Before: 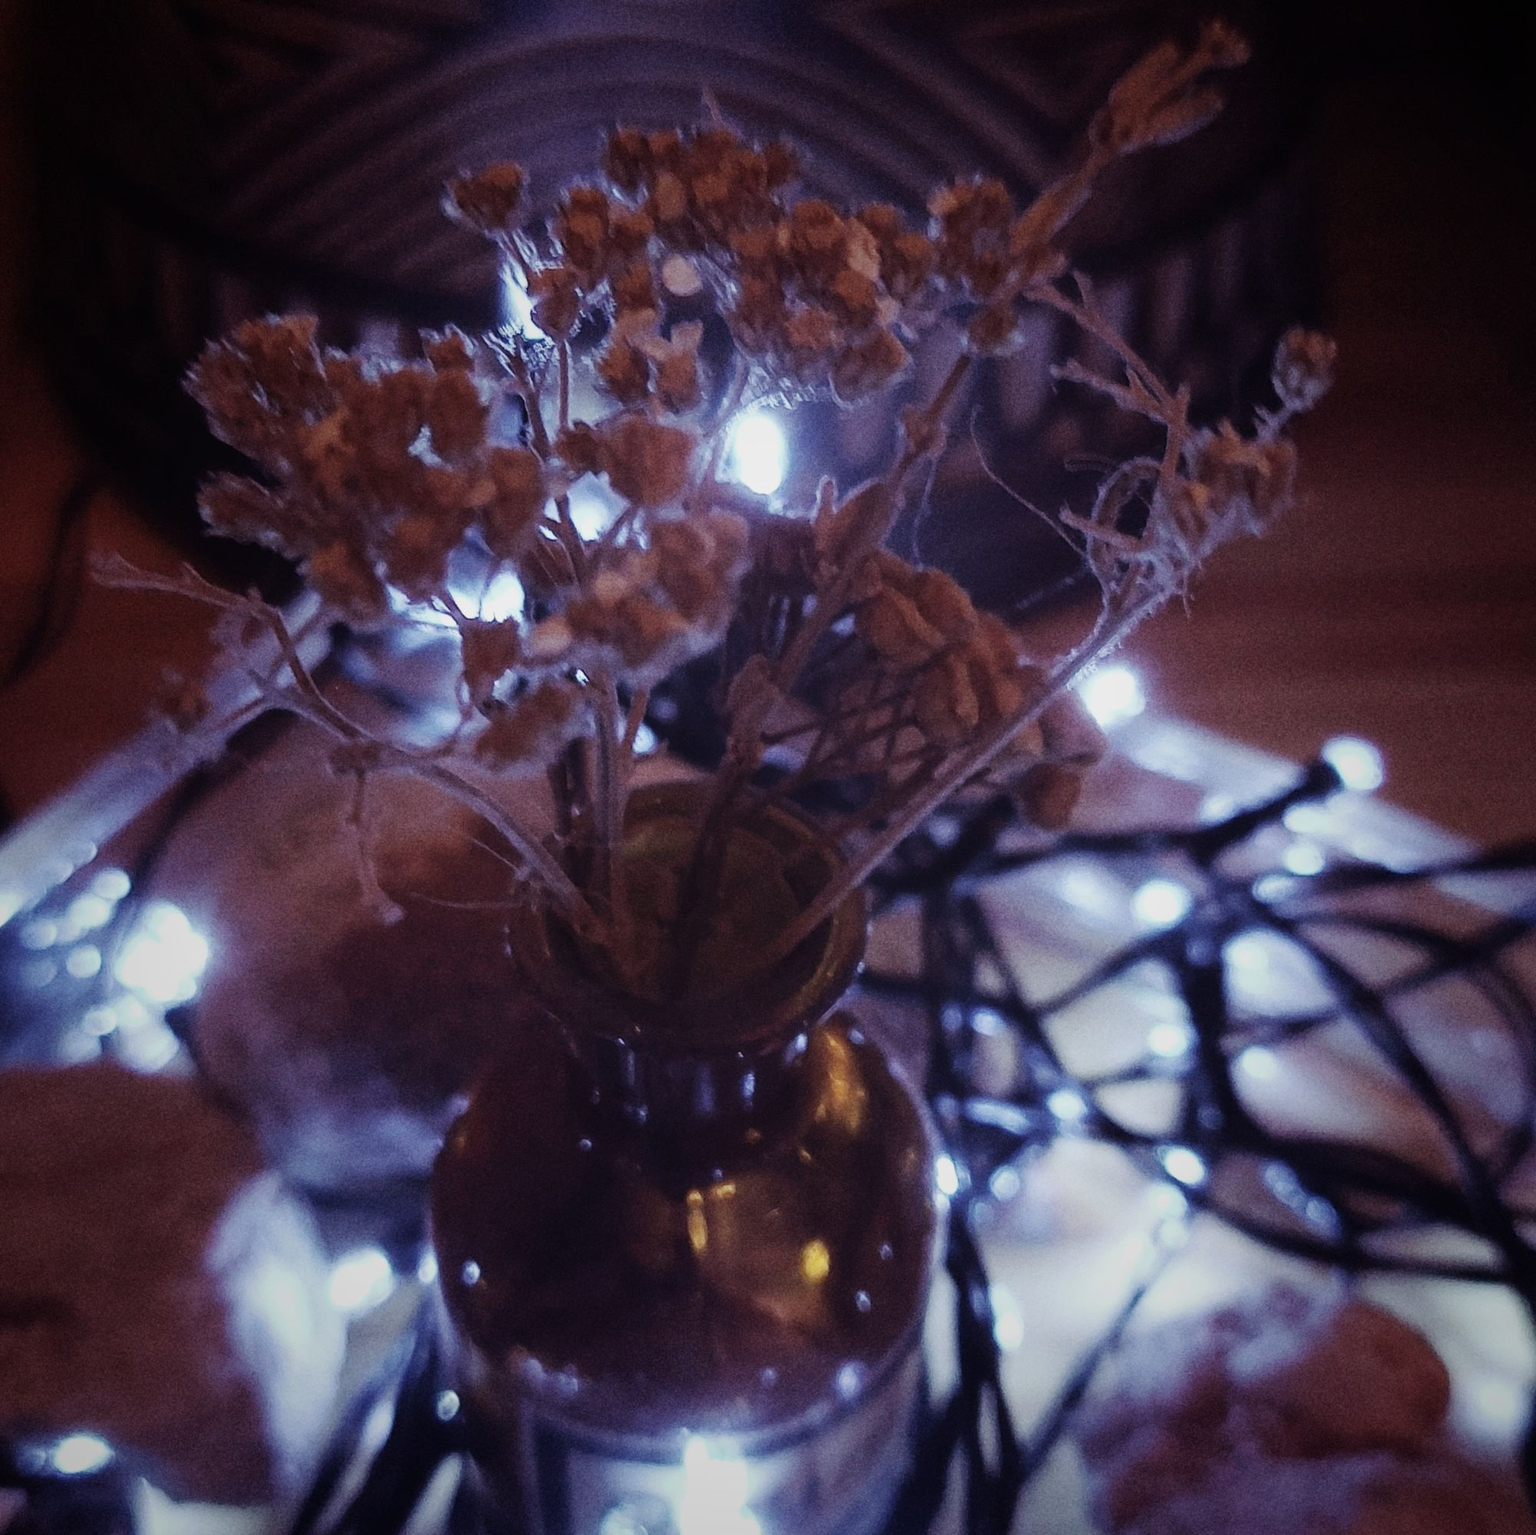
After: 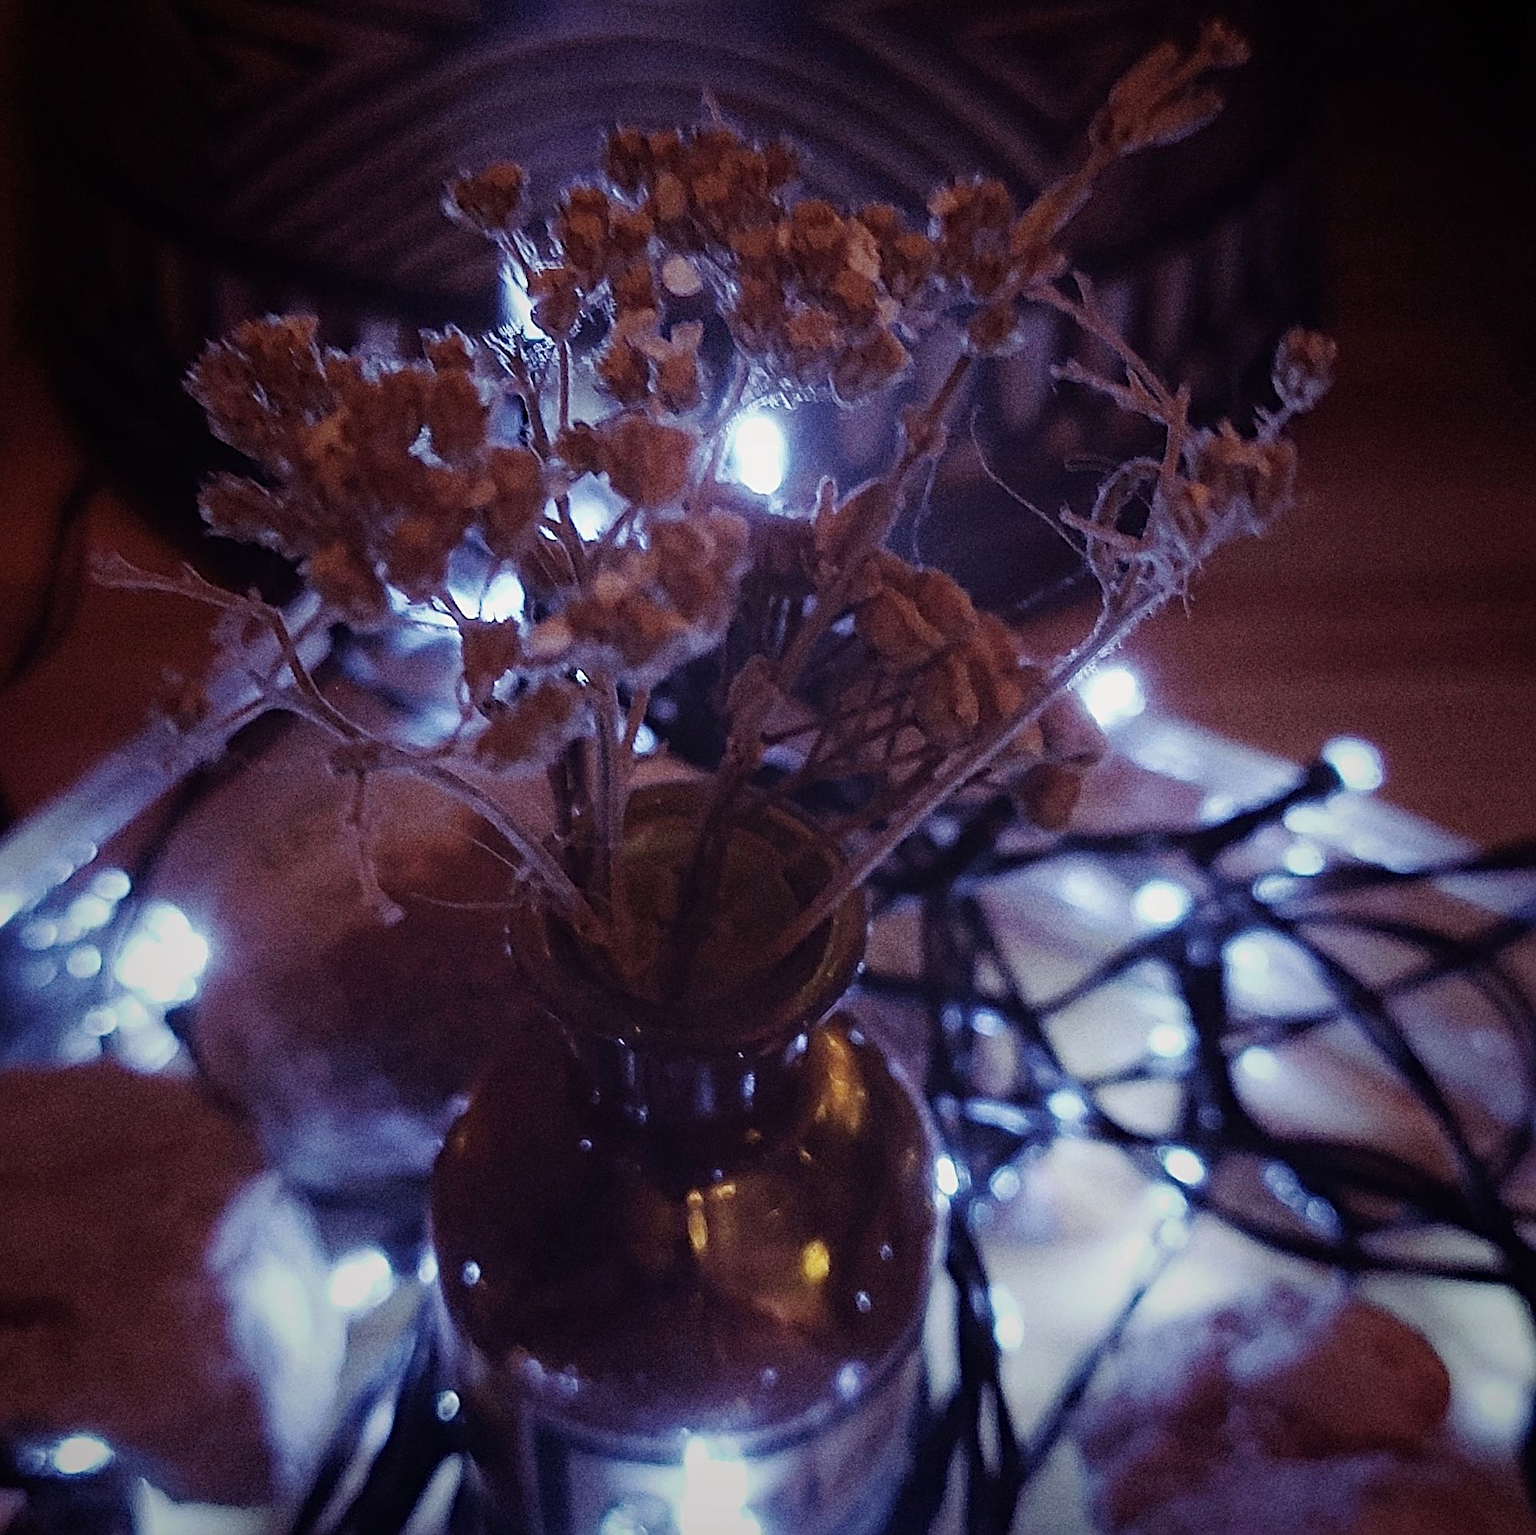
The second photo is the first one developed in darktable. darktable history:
sharpen: radius 2.553, amount 0.647
haze removal: compatibility mode true, adaptive false
